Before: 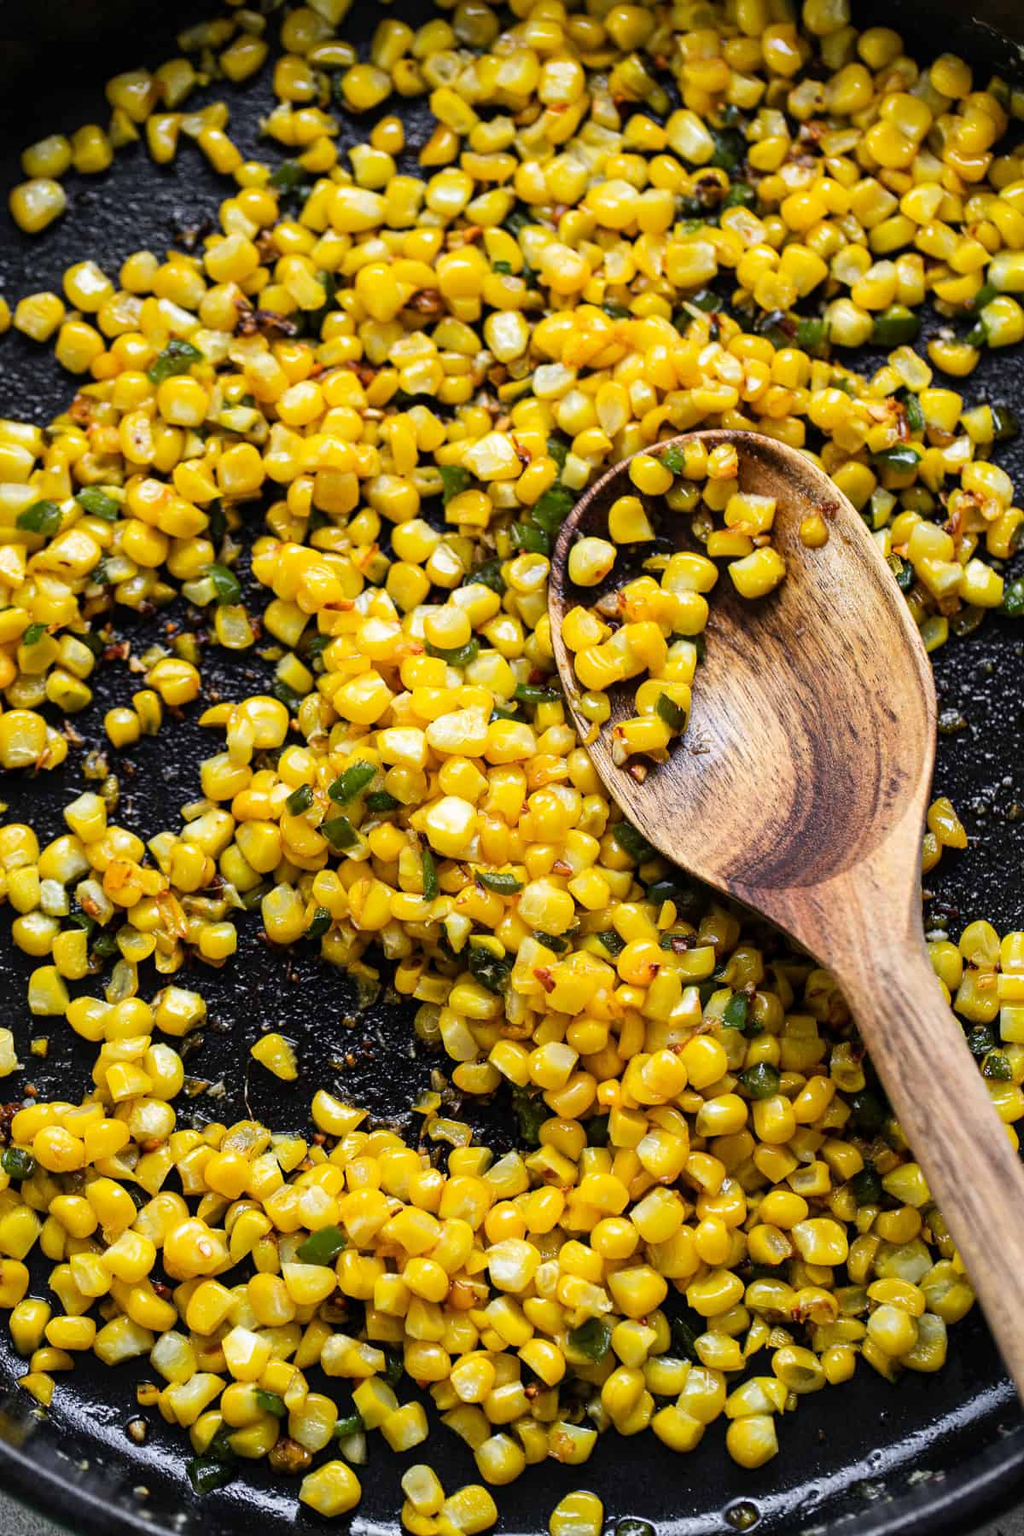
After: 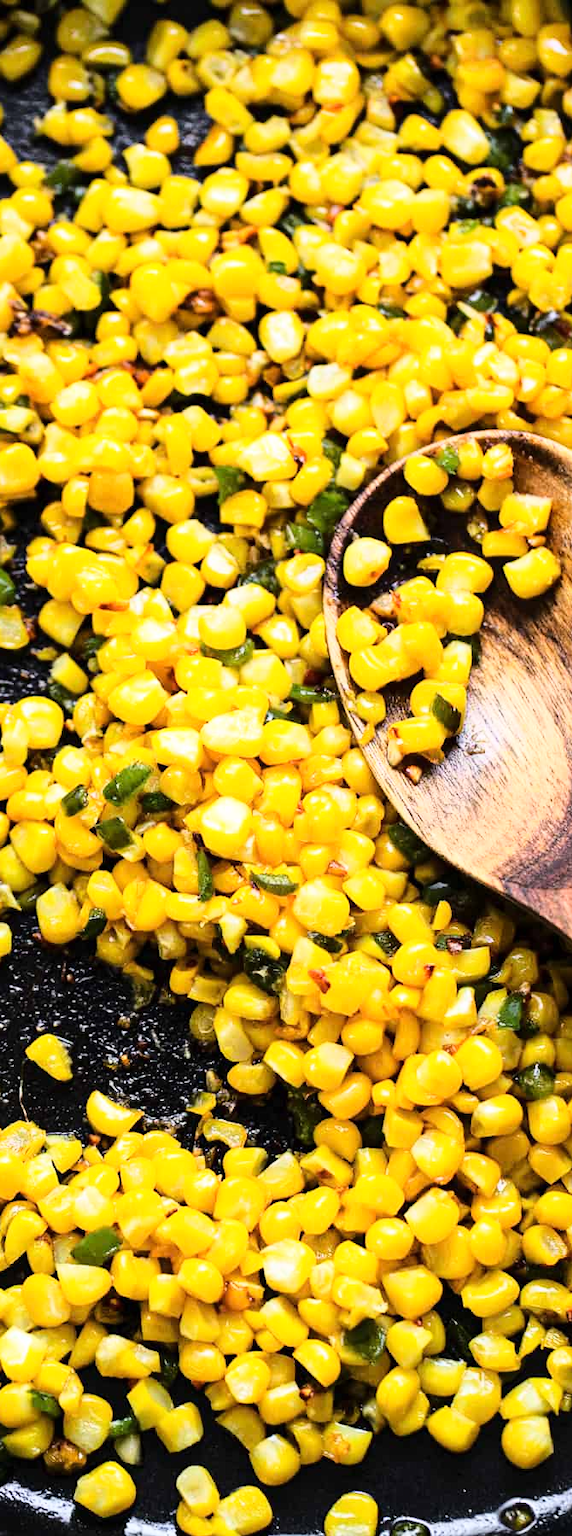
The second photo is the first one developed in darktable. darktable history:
crop: left 22.016%, right 22.054%, bottom 0.006%
base curve: curves: ch0 [(0, 0) (0.028, 0.03) (0.121, 0.232) (0.46, 0.748) (0.859, 0.968) (1, 1)]
